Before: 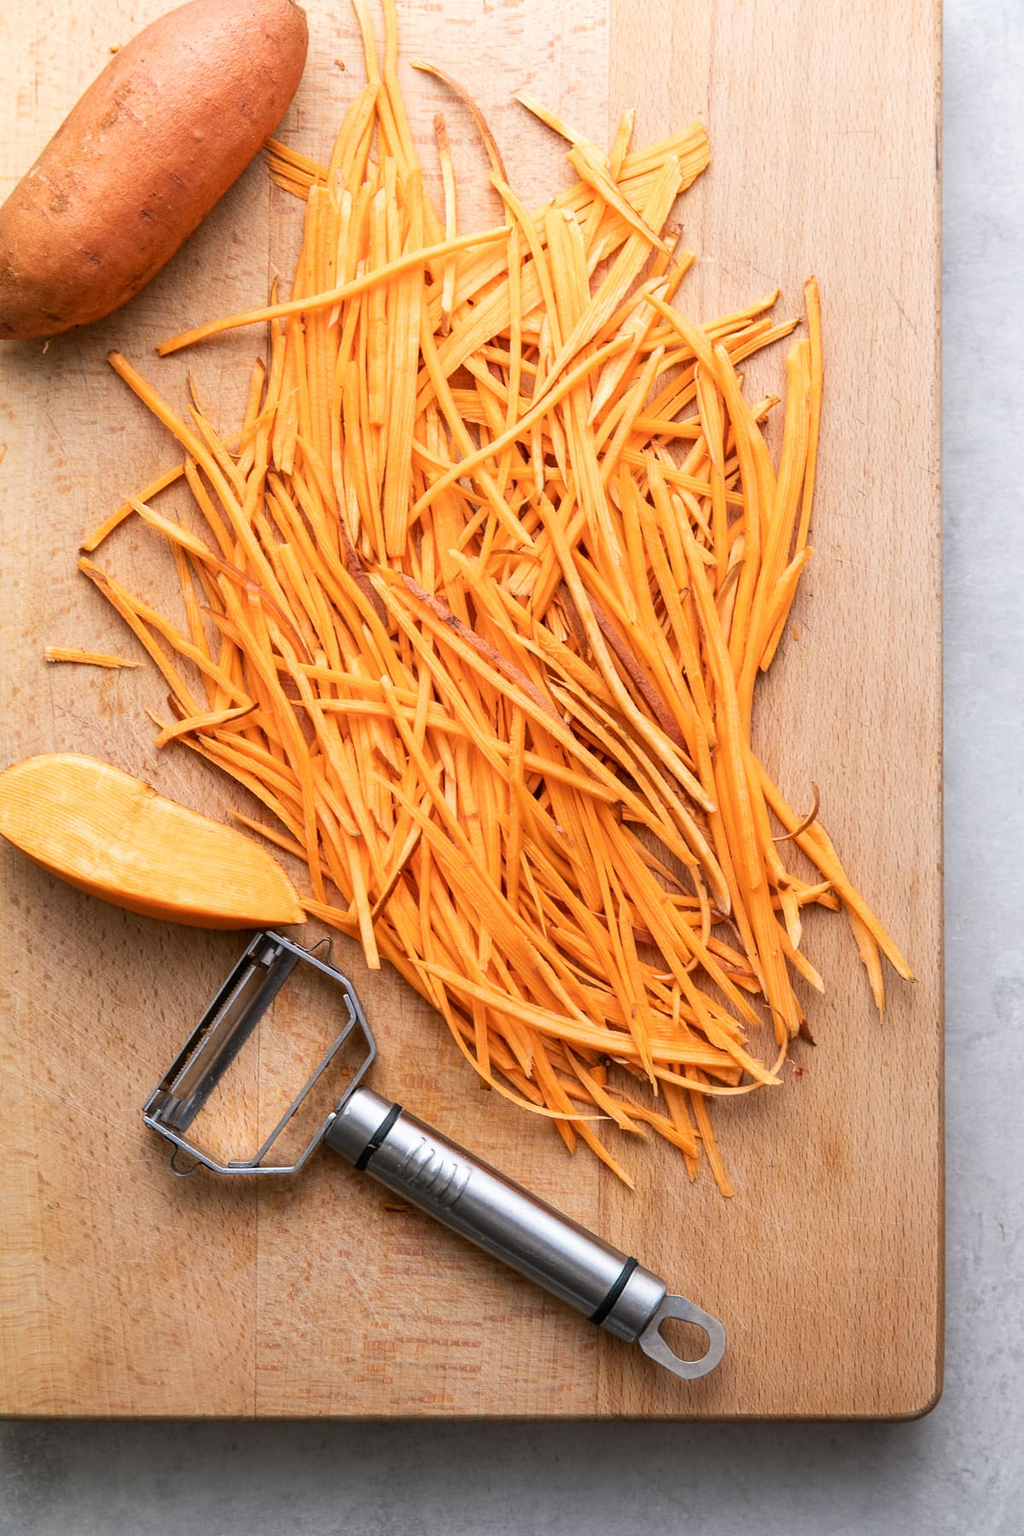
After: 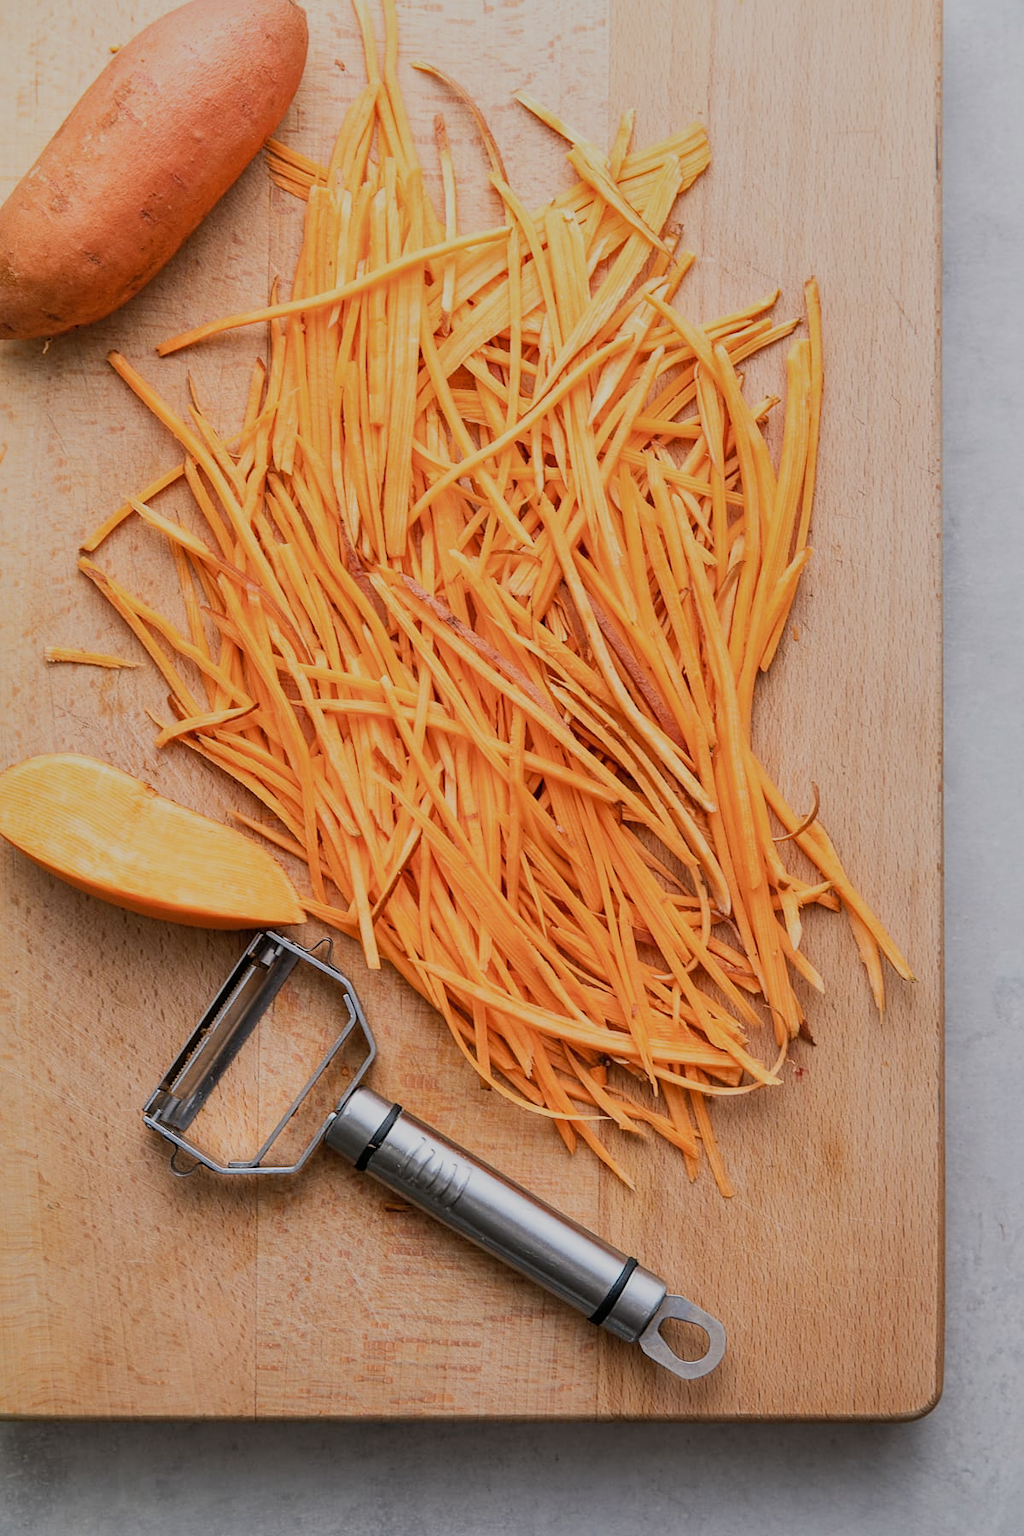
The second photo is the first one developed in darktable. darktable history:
shadows and highlights: on, module defaults
filmic rgb: black relative exposure -7.65 EV, white relative exposure 4.56 EV, hardness 3.61, contrast 0.984, contrast in shadows safe
sharpen: amount 0.21
